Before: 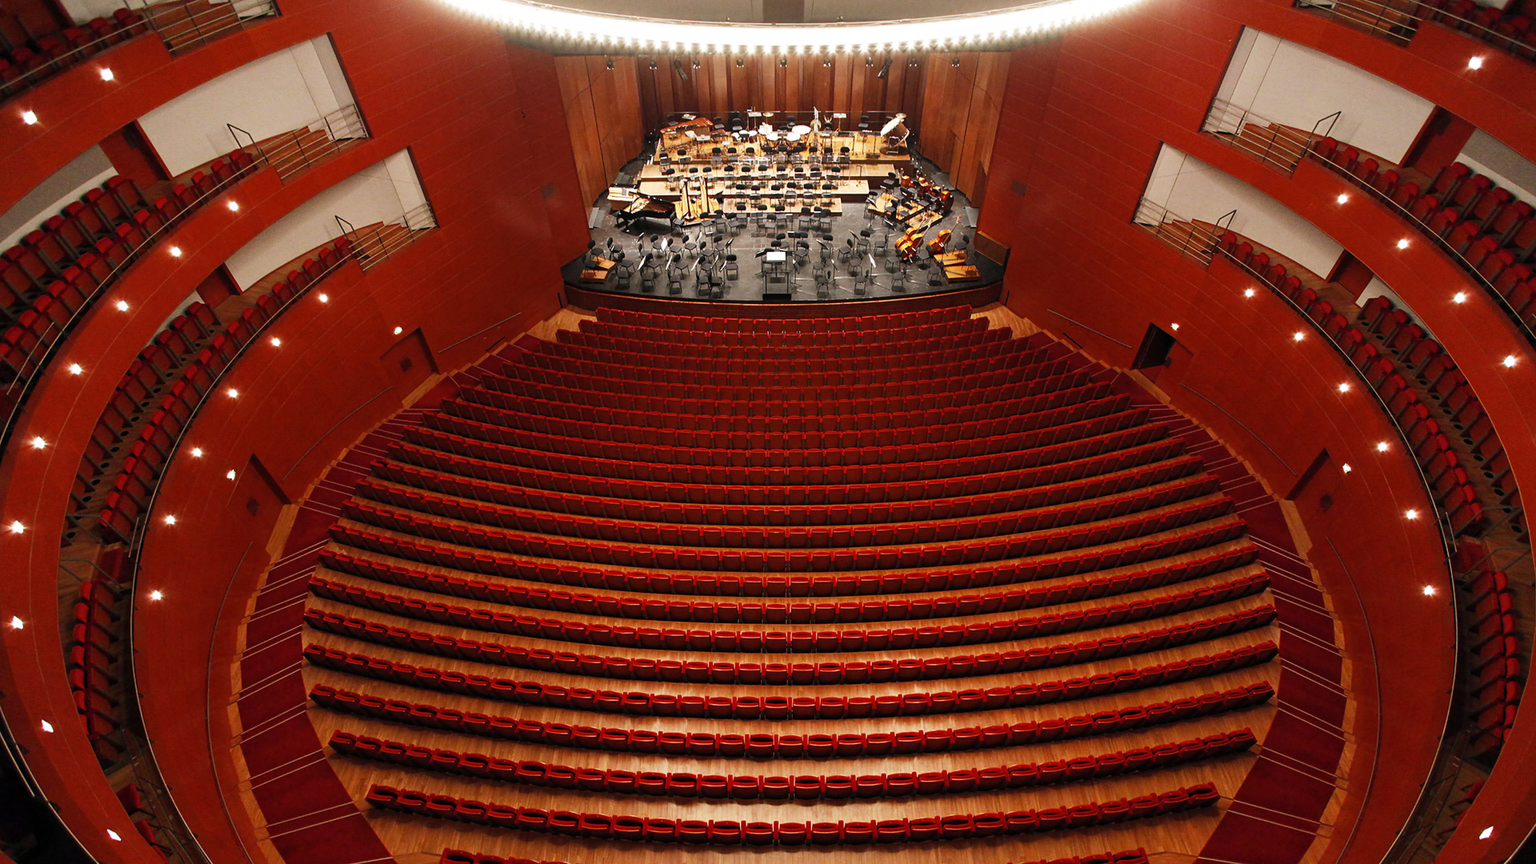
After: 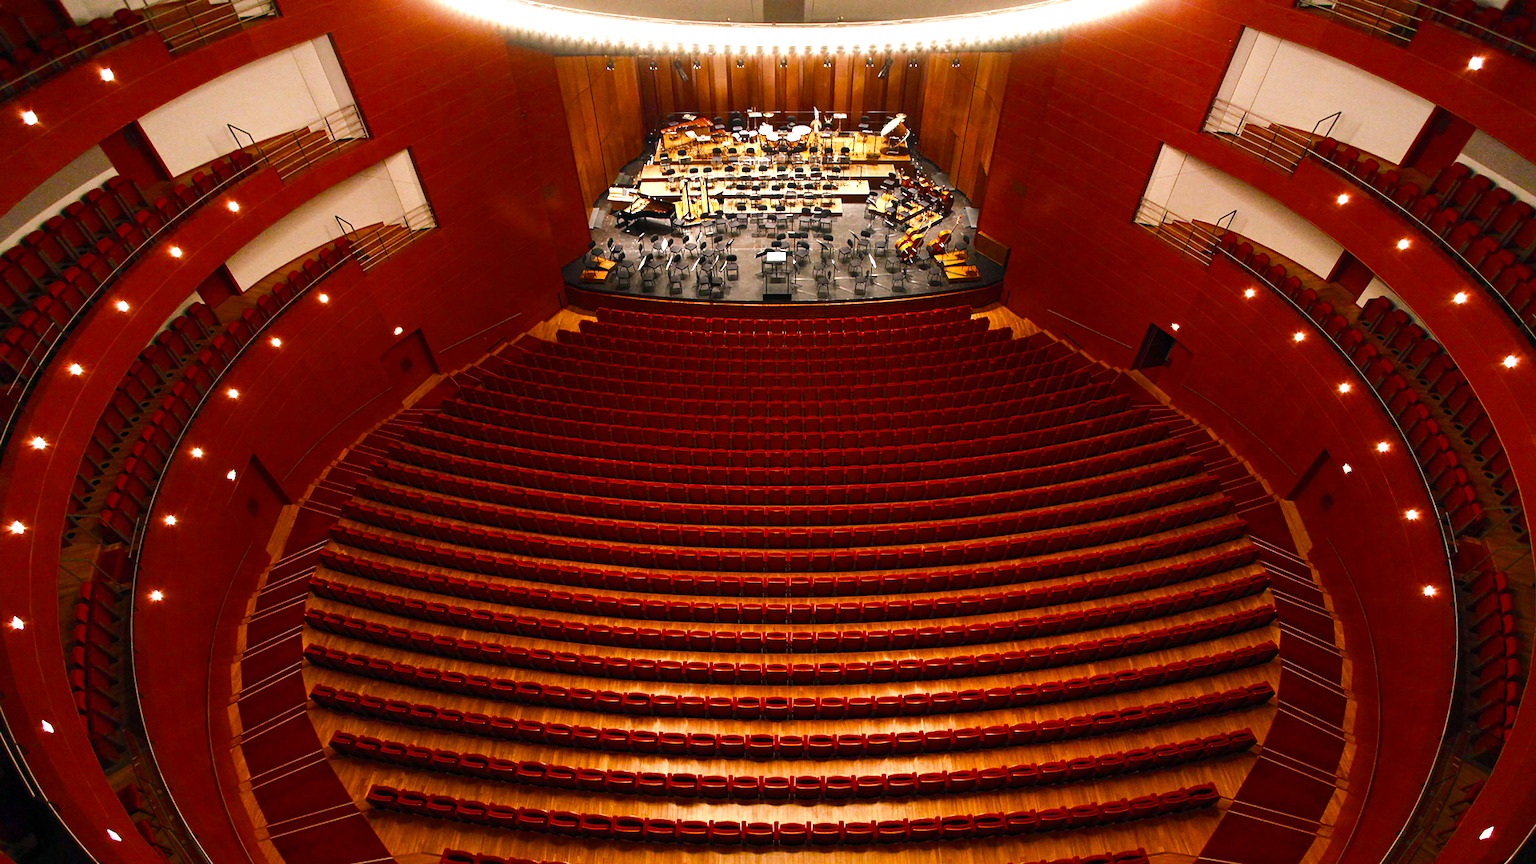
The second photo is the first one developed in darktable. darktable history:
color balance rgb: shadows lift › chroma 1.016%, shadows lift › hue 217.92°, highlights gain › chroma 0.912%, highlights gain › hue 28.8°, linear chroma grading › global chroma 7.546%, perceptual saturation grading › global saturation 23.219%, perceptual saturation grading › highlights -23.426%, perceptual saturation grading › mid-tones 23.968%, perceptual saturation grading › shadows 40.294%, perceptual brilliance grading › highlights 20.211%, perceptual brilliance grading › mid-tones 20.843%, perceptual brilliance grading › shadows -20.534%, contrast -10.209%
